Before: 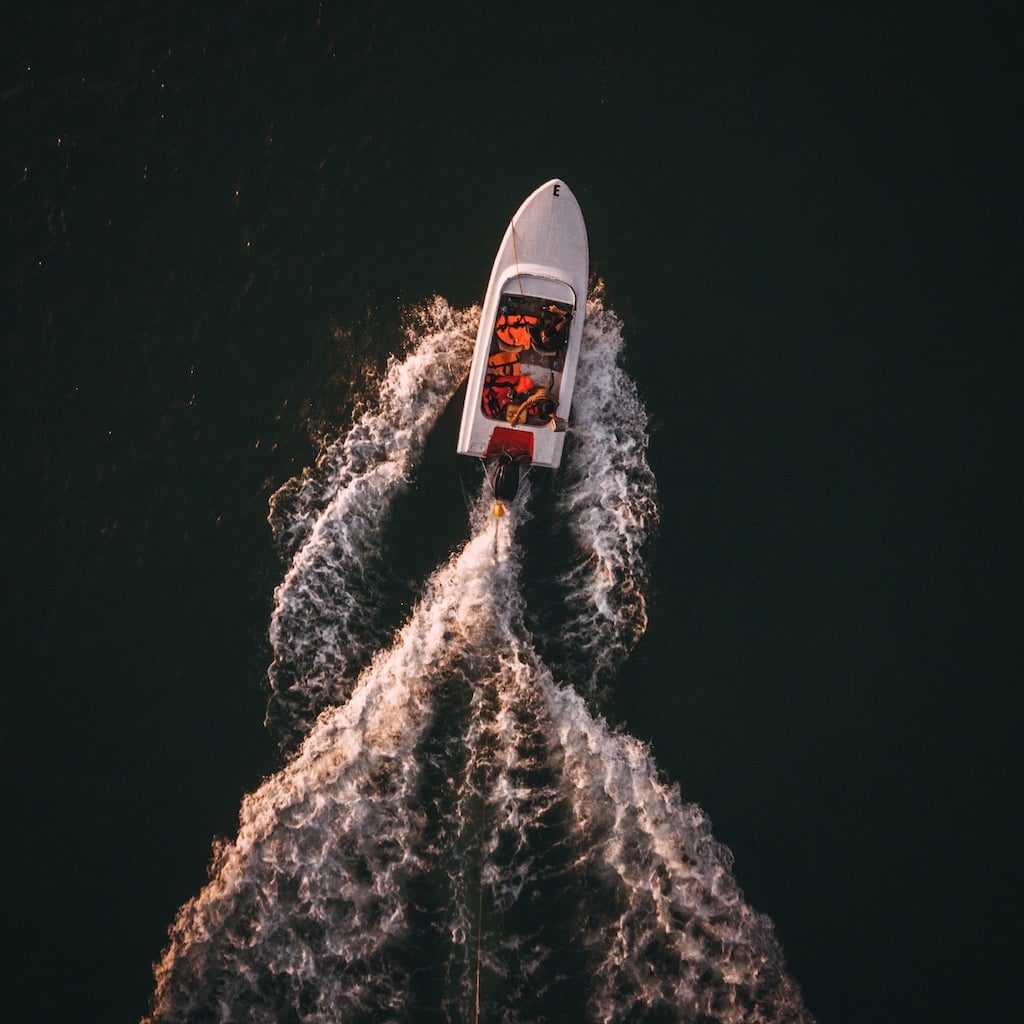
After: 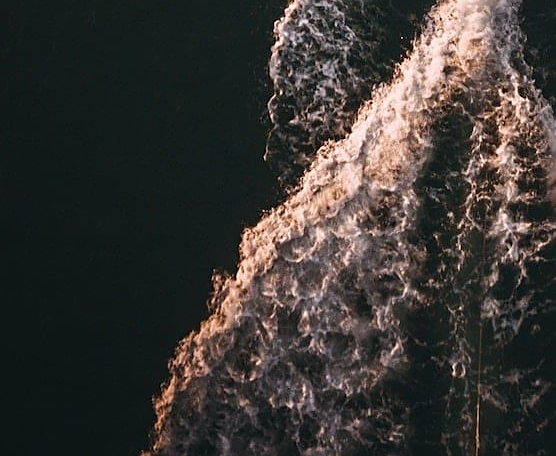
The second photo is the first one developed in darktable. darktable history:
sharpen: on, module defaults
crop and rotate: top 55.284%, right 45.675%, bottom 0.137%
